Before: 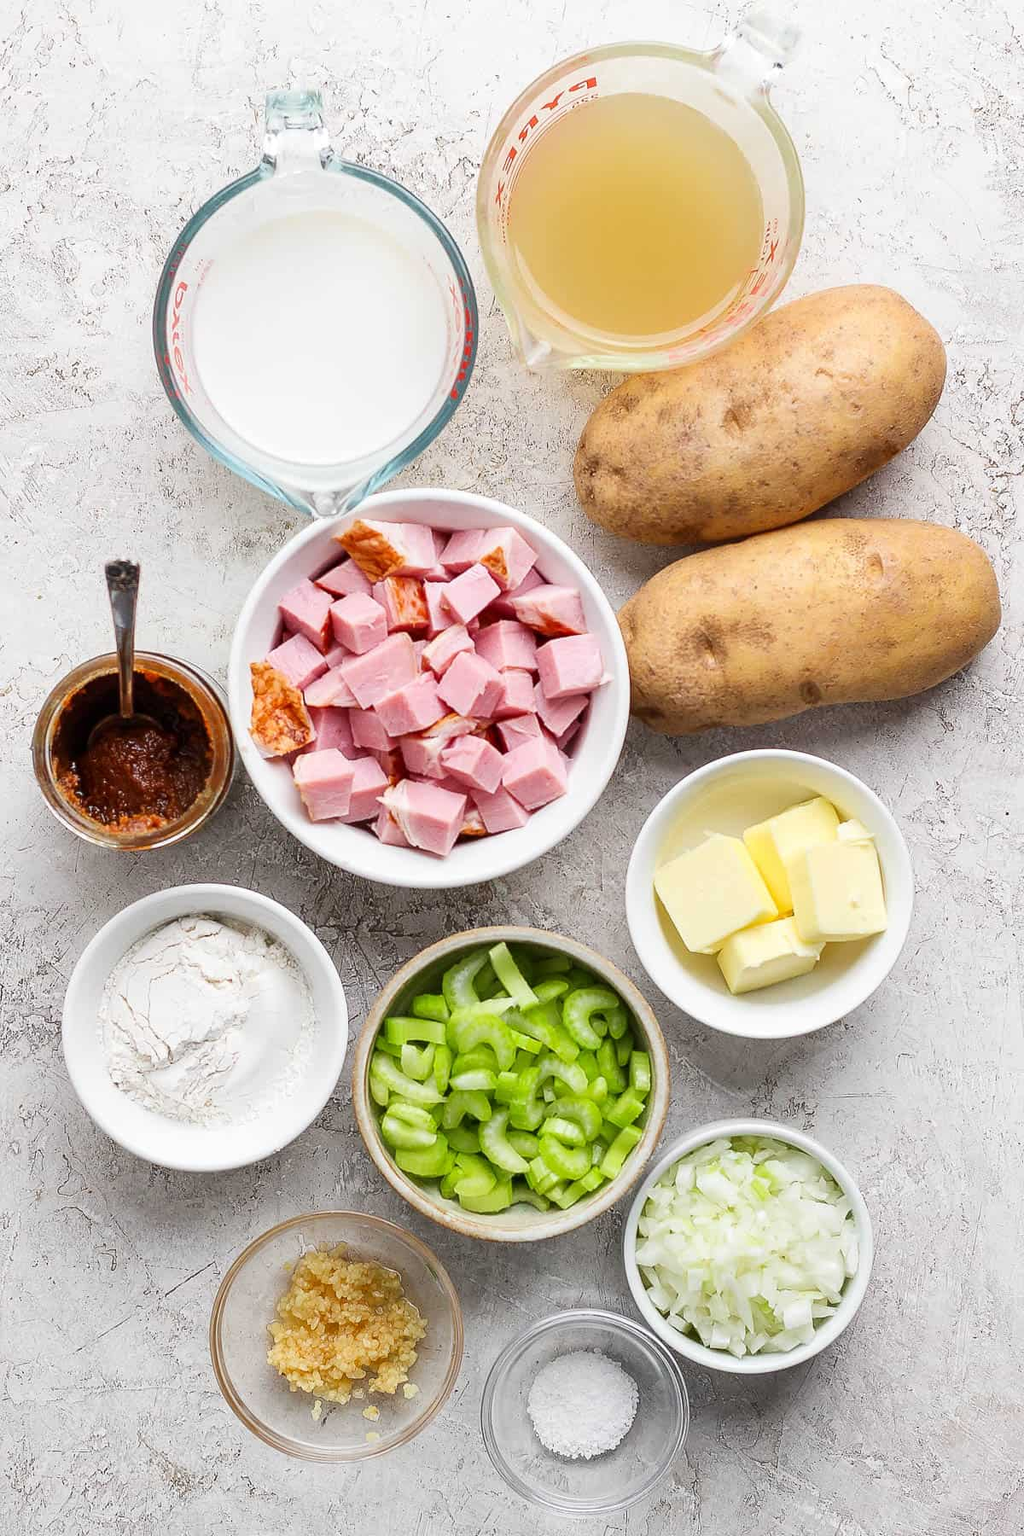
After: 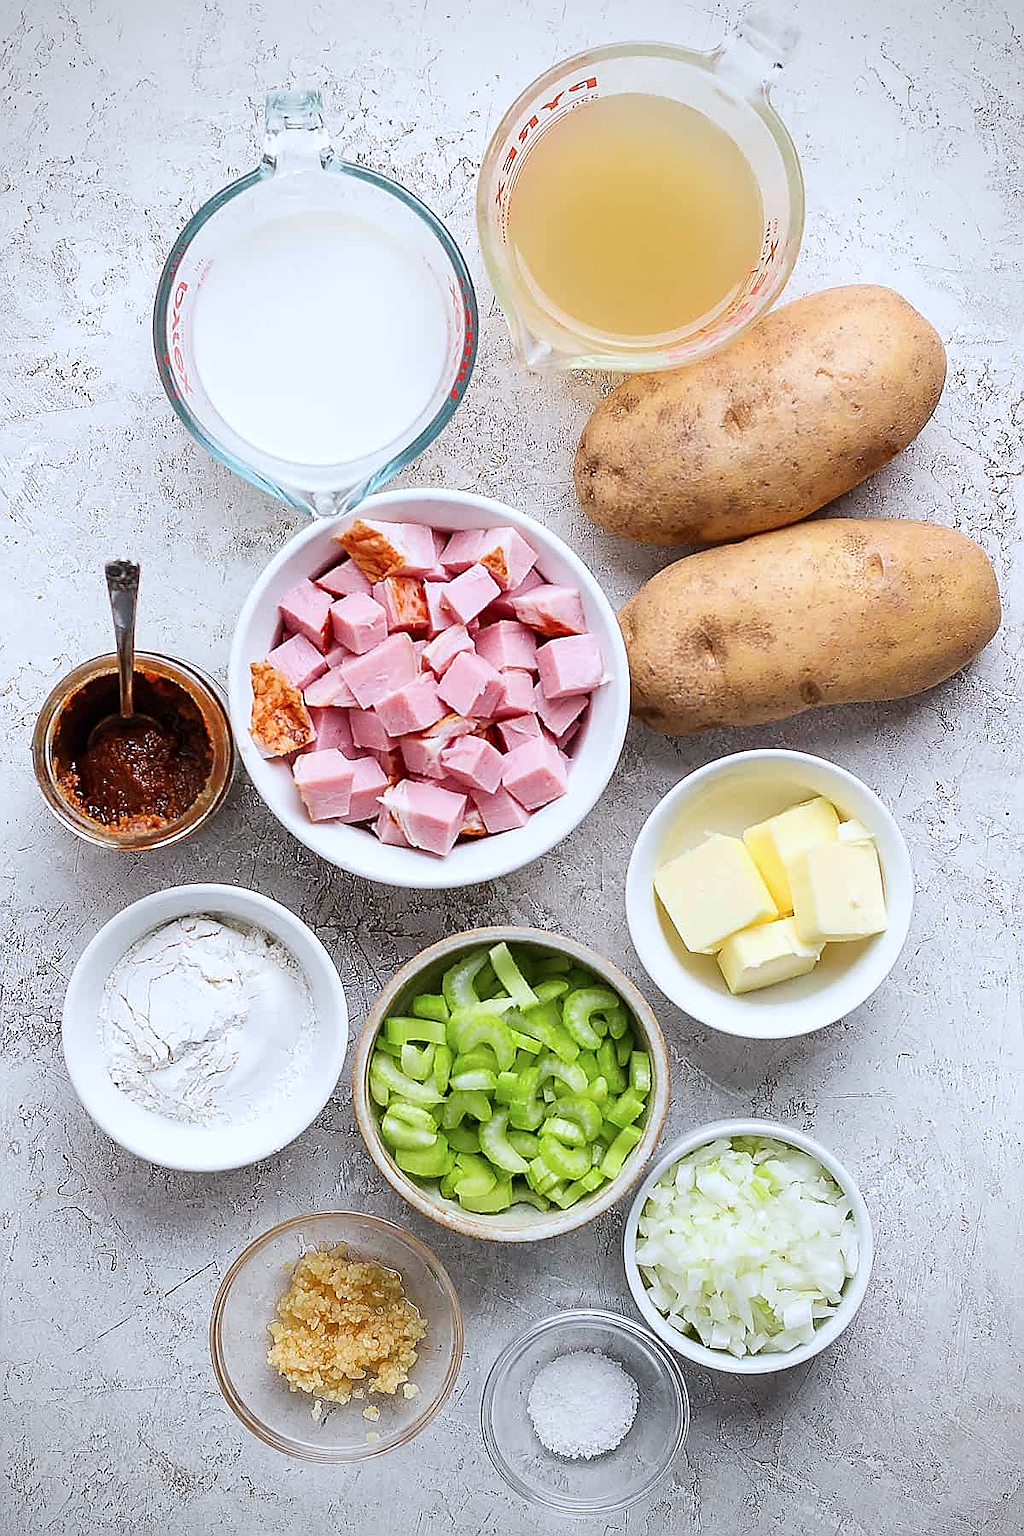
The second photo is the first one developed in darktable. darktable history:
sharpen: radius 1.4, amount 1.247, threshold 0.811
color correction: highlights a* -0.806, highlights b* -9.61
vignetting: unbound false
